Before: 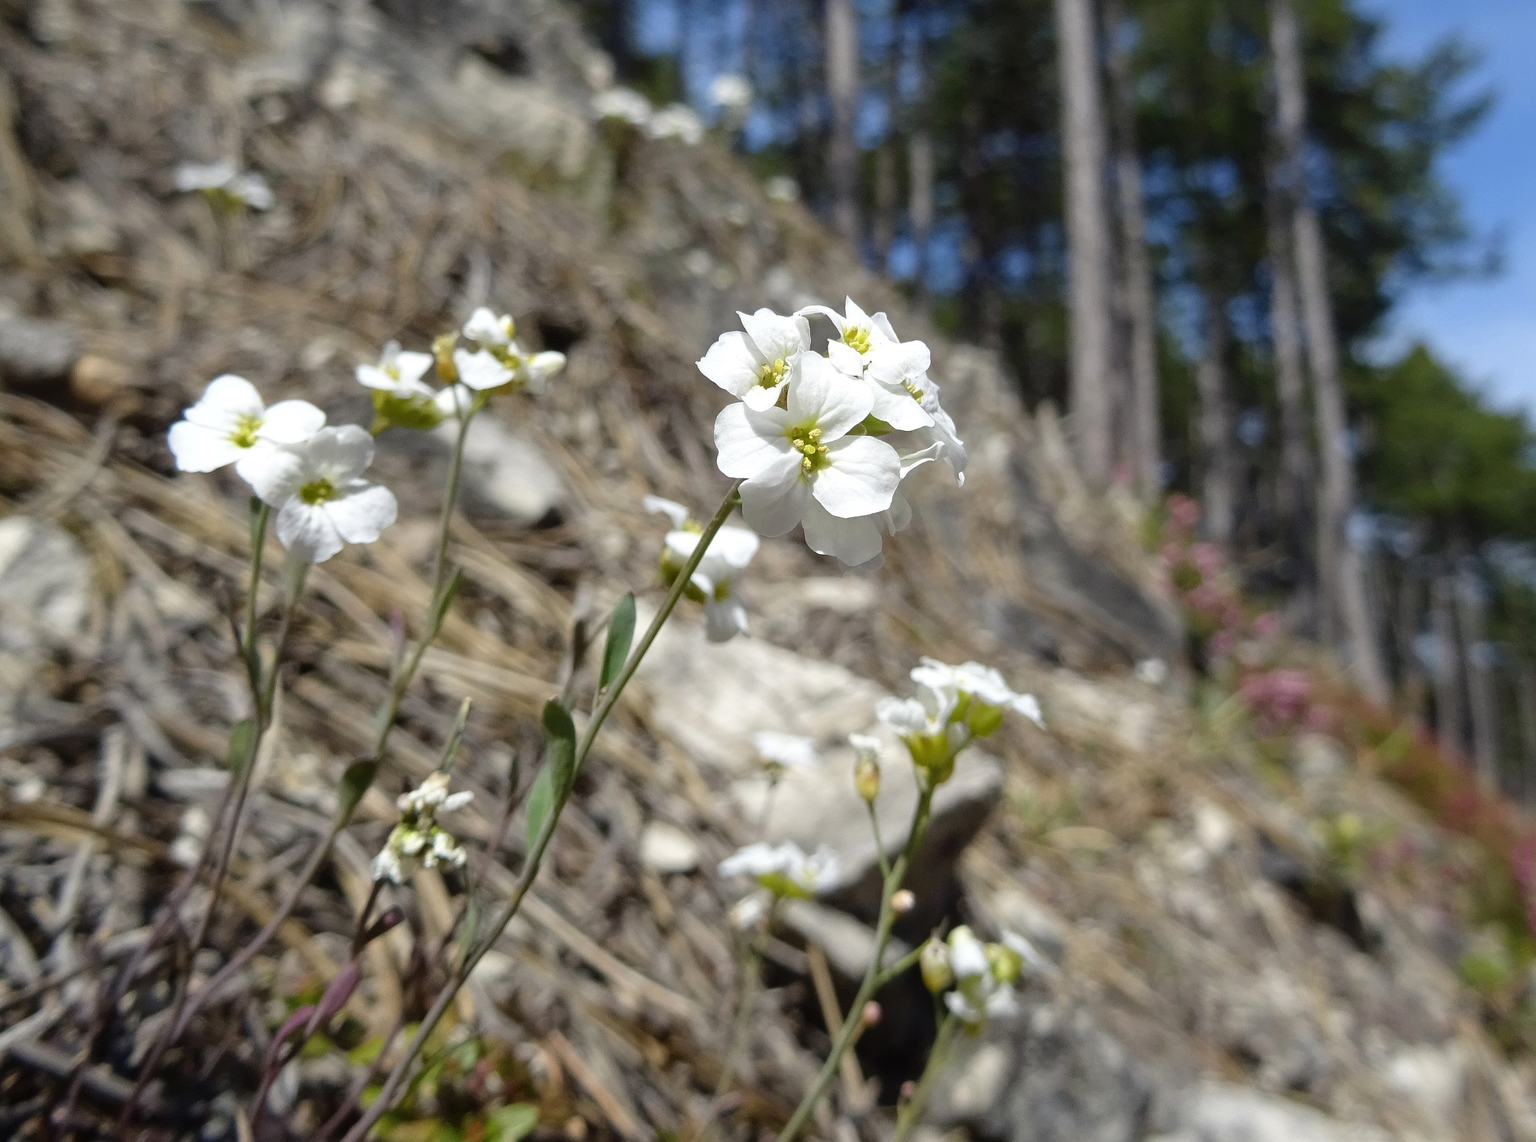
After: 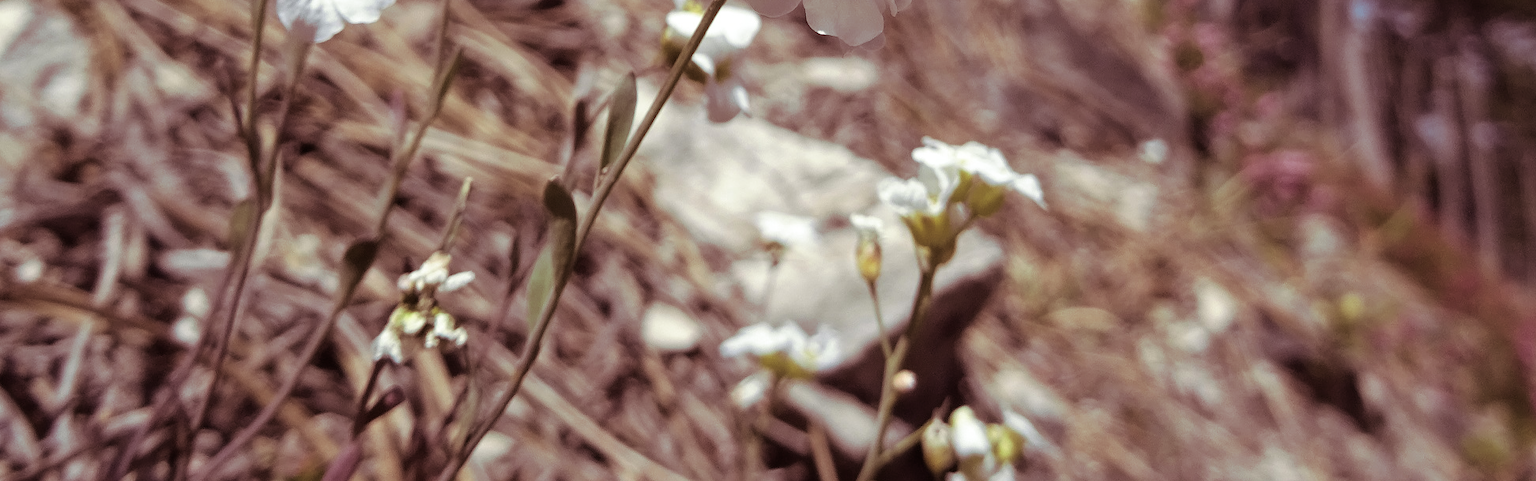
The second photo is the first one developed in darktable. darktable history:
local contrast: mode bilateral grid, contrast 15, coarseness 36, detail 105%, midtone range 0.2
exposure: black level correction 0.001, compensate highlight preservation false
crop: top 45.551%, bottom 12.262%
split-toning: shadows › hue 360°
